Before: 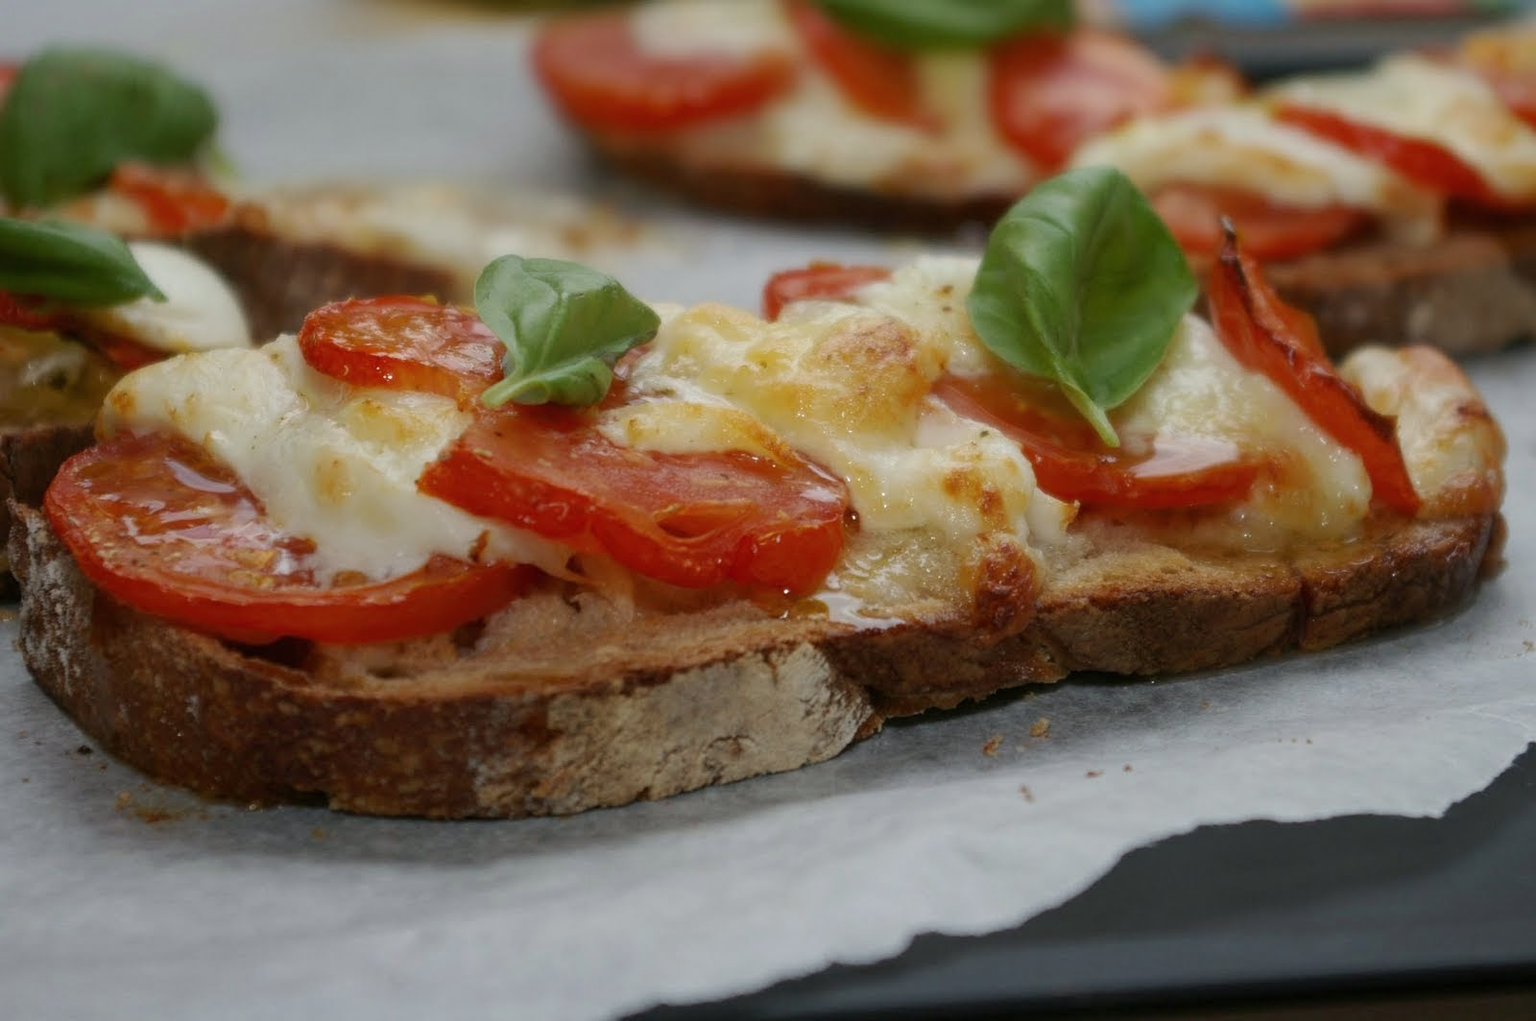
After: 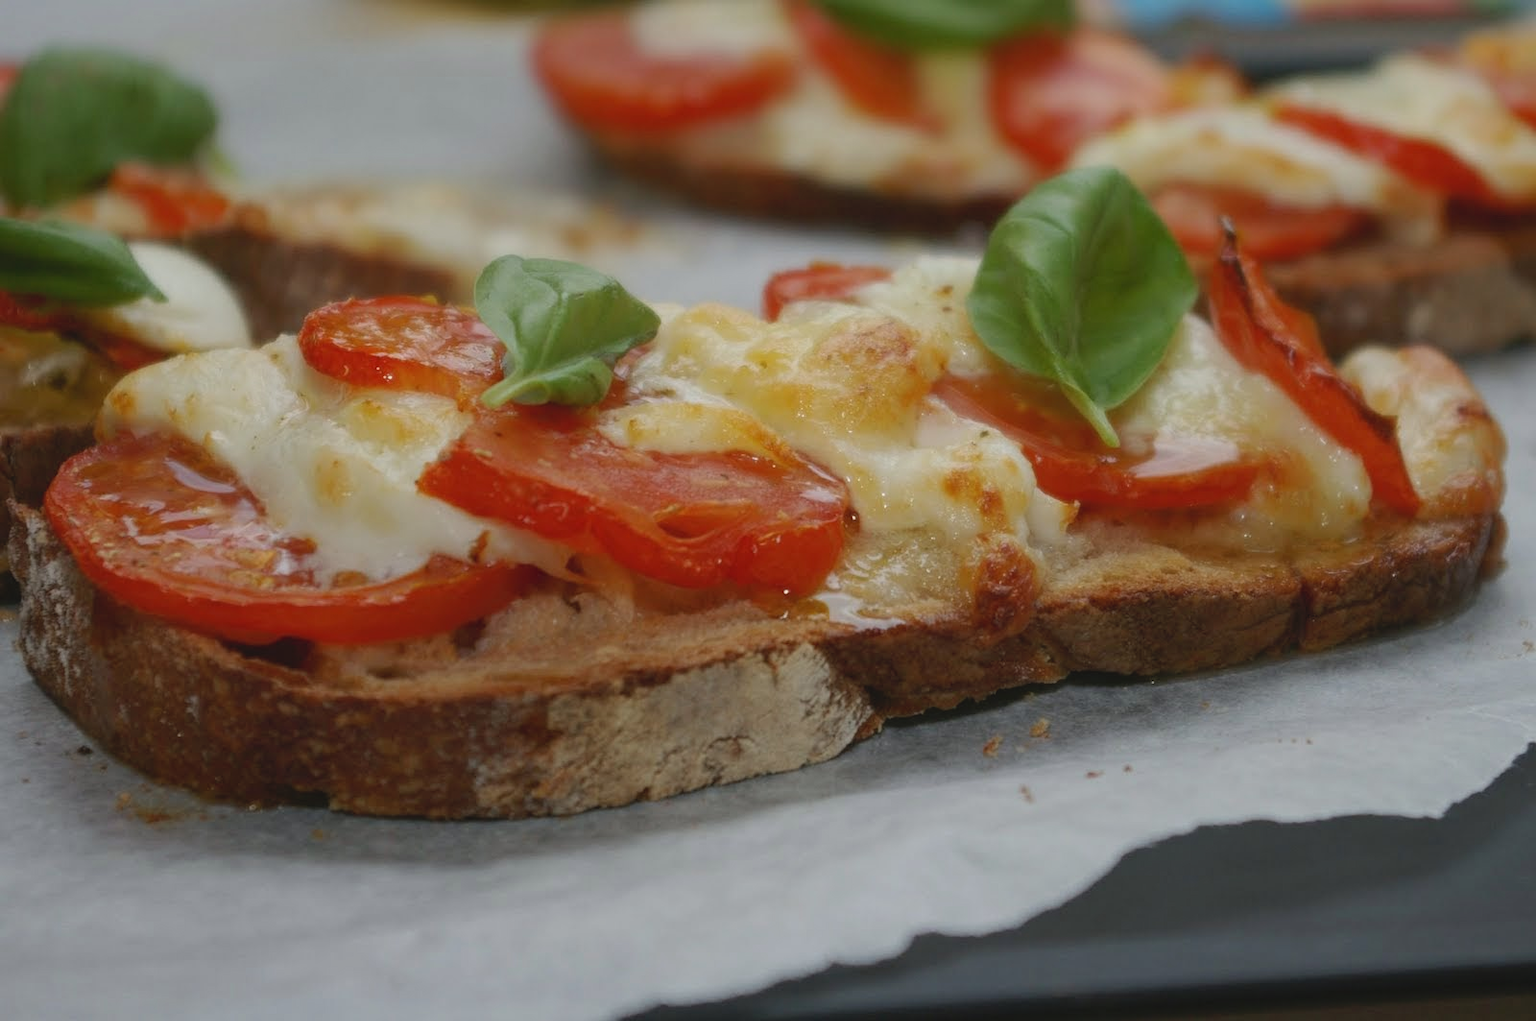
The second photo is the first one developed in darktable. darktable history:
contrast brightness saturation: contrast -0.122
